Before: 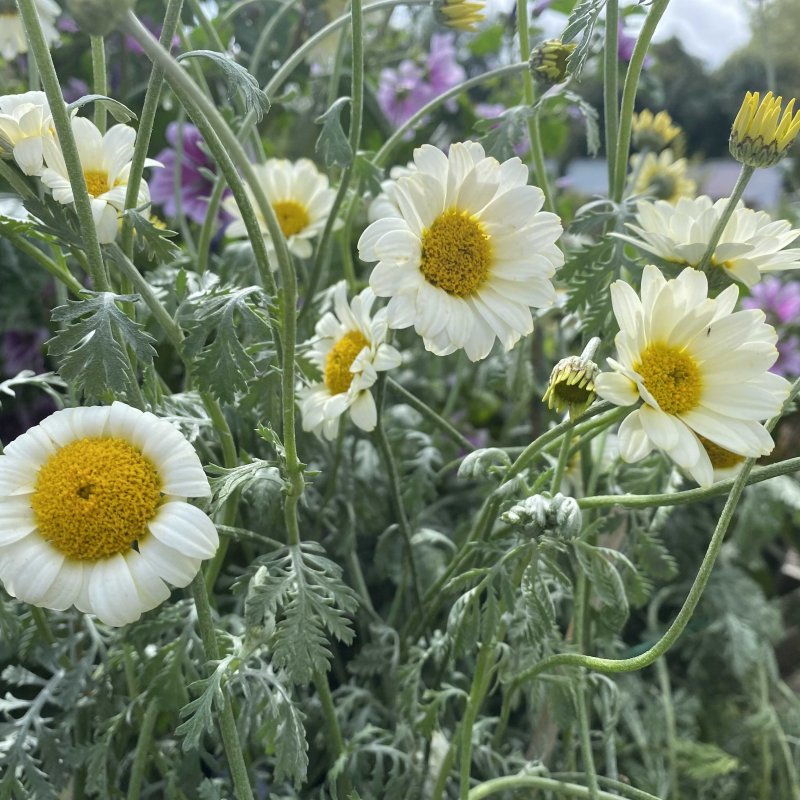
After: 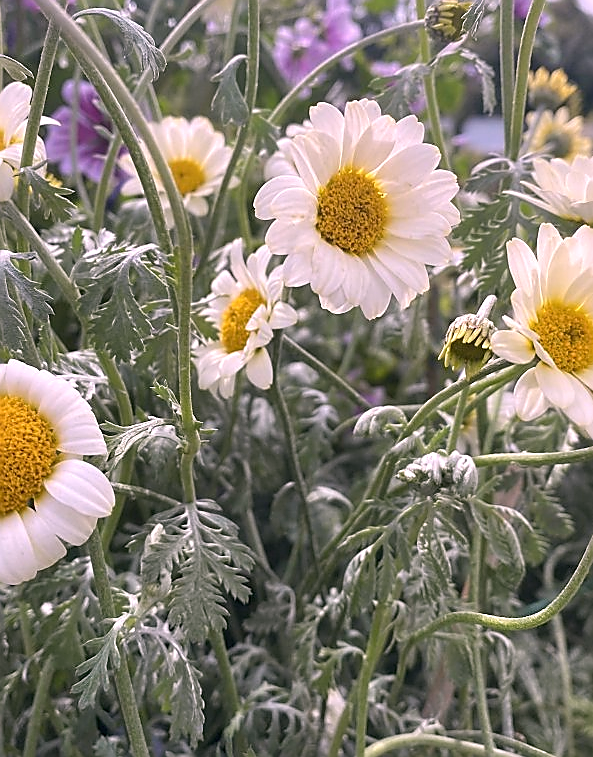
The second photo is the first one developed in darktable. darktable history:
crop and rotate: left 13.15%, top 5.251%, right 12.609%
sharpen: radius 1.4, amount 1.25, threshold 0.7
white balance: red 1.188, blue 1.11
